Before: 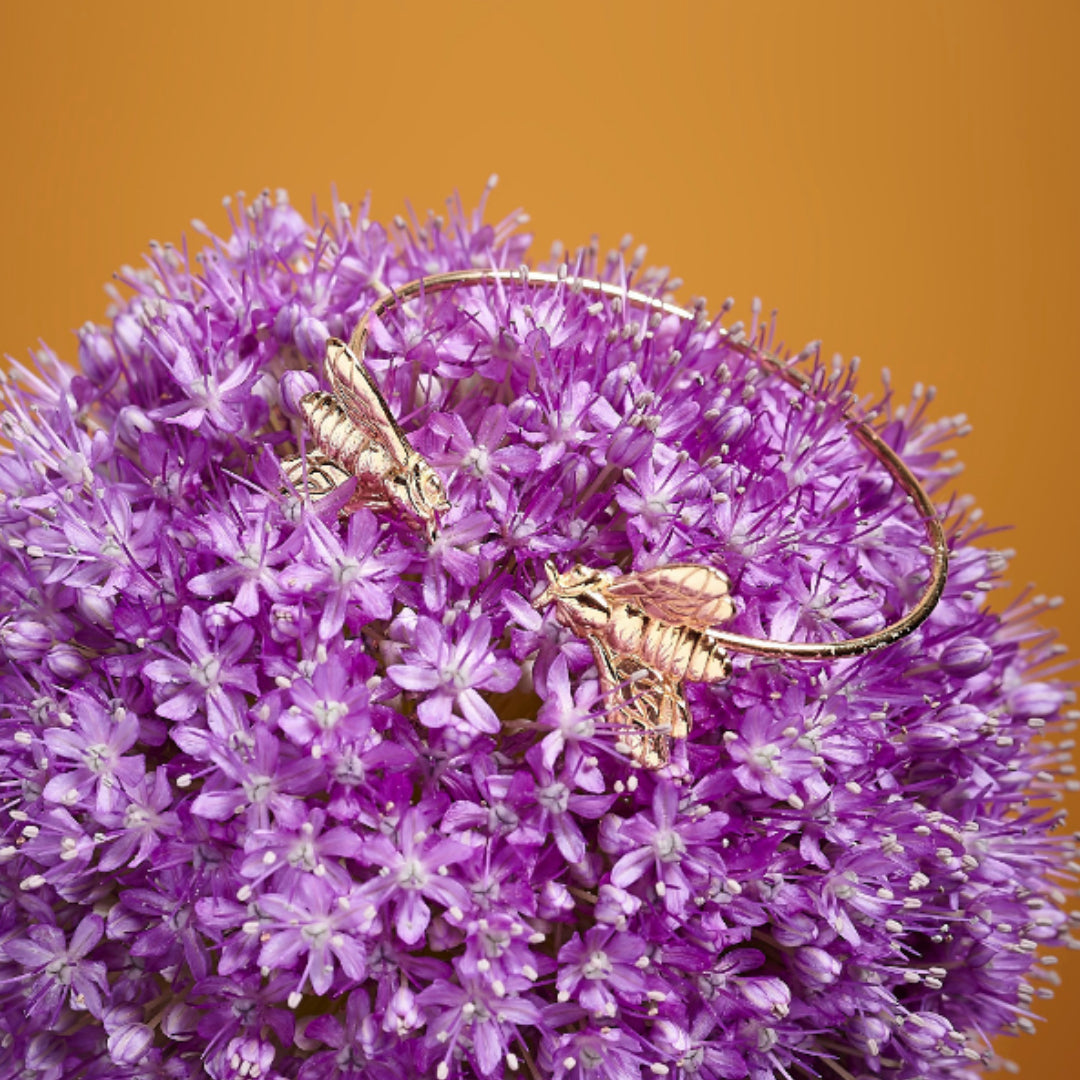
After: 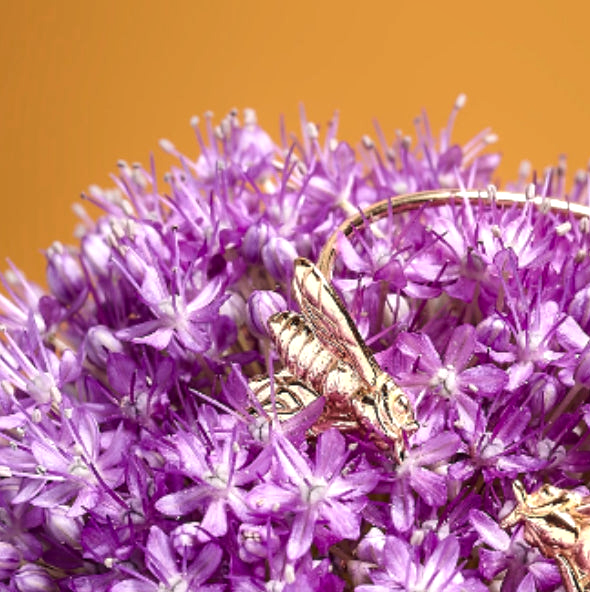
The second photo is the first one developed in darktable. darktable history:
local contrast: on, module defaults
white balance: red 1.009, blue 0.985
crop and rotate: left 3.047%, top 7.509%, right 42.236%, bottom 37.598%
tone equalizer: -8 EV -0.001 EV, -7 EV 0.001 EV, -6 EV -0.002 EV, -5 EV -0.003 EV, -4 EV -0.062 EV, -3 EV -0.222 EV, -2 EV -0.267 EV, -1 EV 0.105 EV, +0 EV 0.303 EV
